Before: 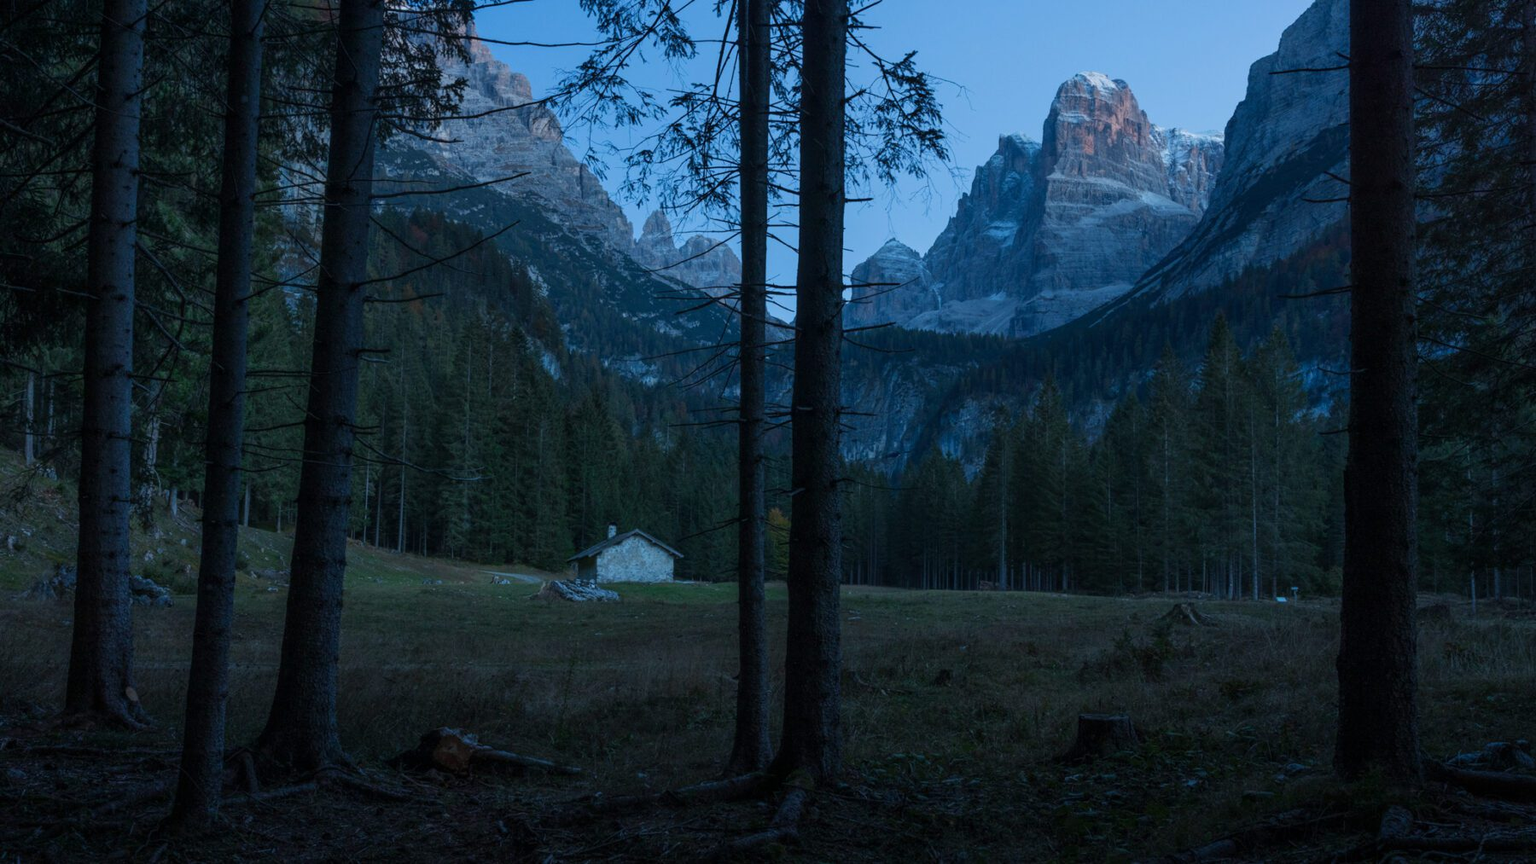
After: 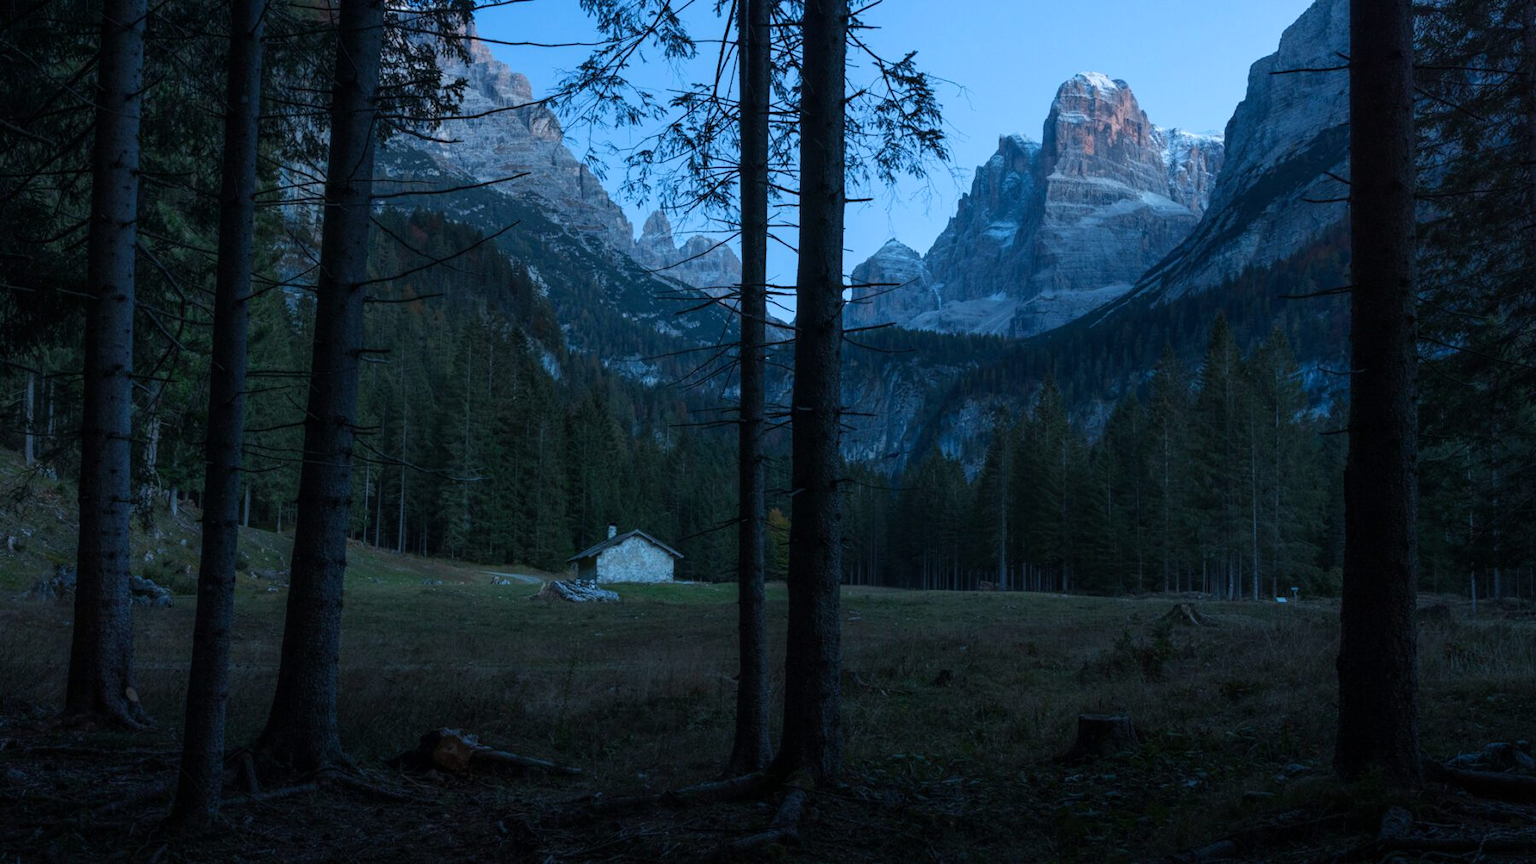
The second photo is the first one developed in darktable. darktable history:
tone equalizer: -8 EV -0.405 EV, -7 EV -0.422 EV, -6 EV -0.317 EV, -5 EV -0.19 EV, -3 EV 0.191 EV, -2 EV 0.348 EV, -1 EV 0.398 EV, +0 EV 0.391 EV
